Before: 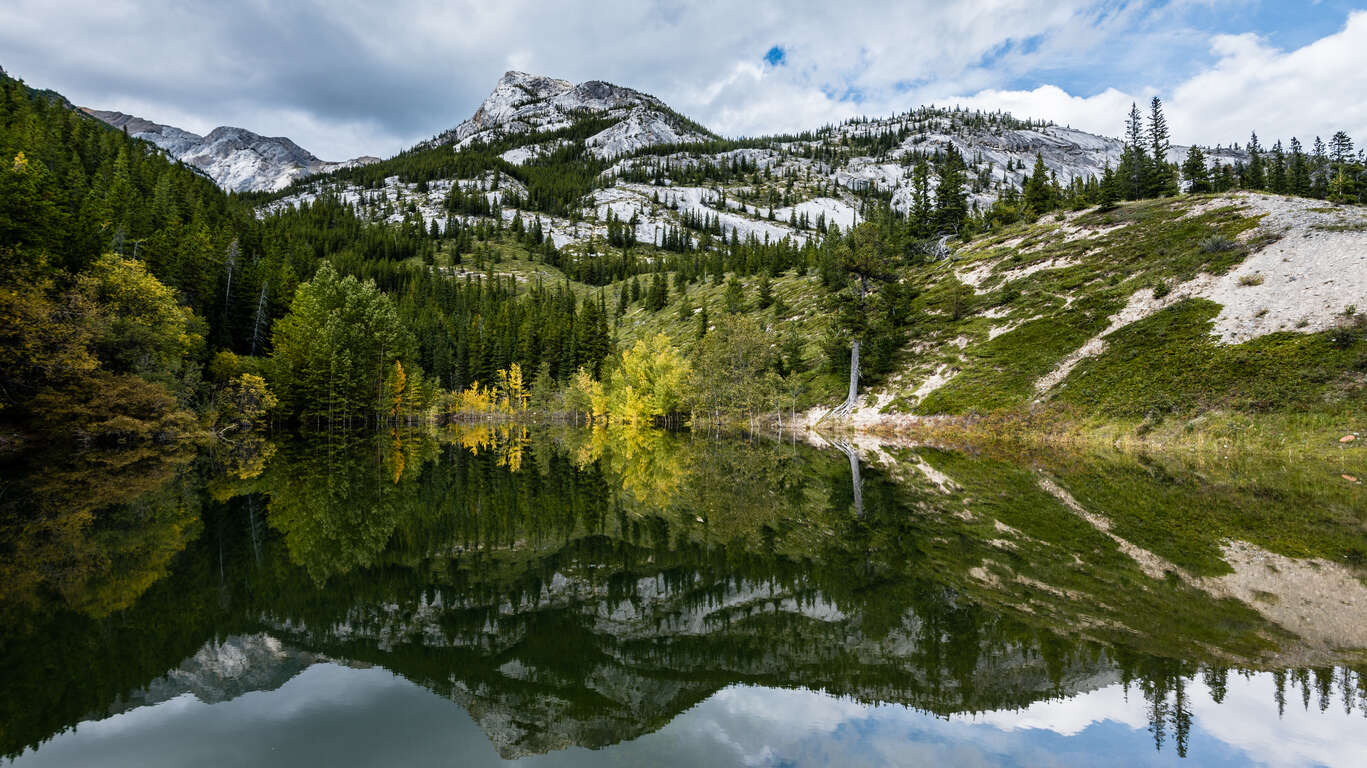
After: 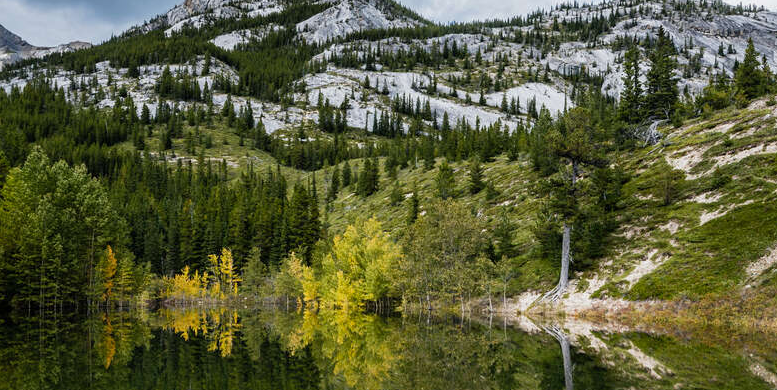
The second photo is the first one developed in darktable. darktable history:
crop: left 21.178%, top 15.059%, right 21.931%, bottom 34.128%
shadows and highlights: shadows 24.82, white point adjustment -3.1, highlights -30.1
